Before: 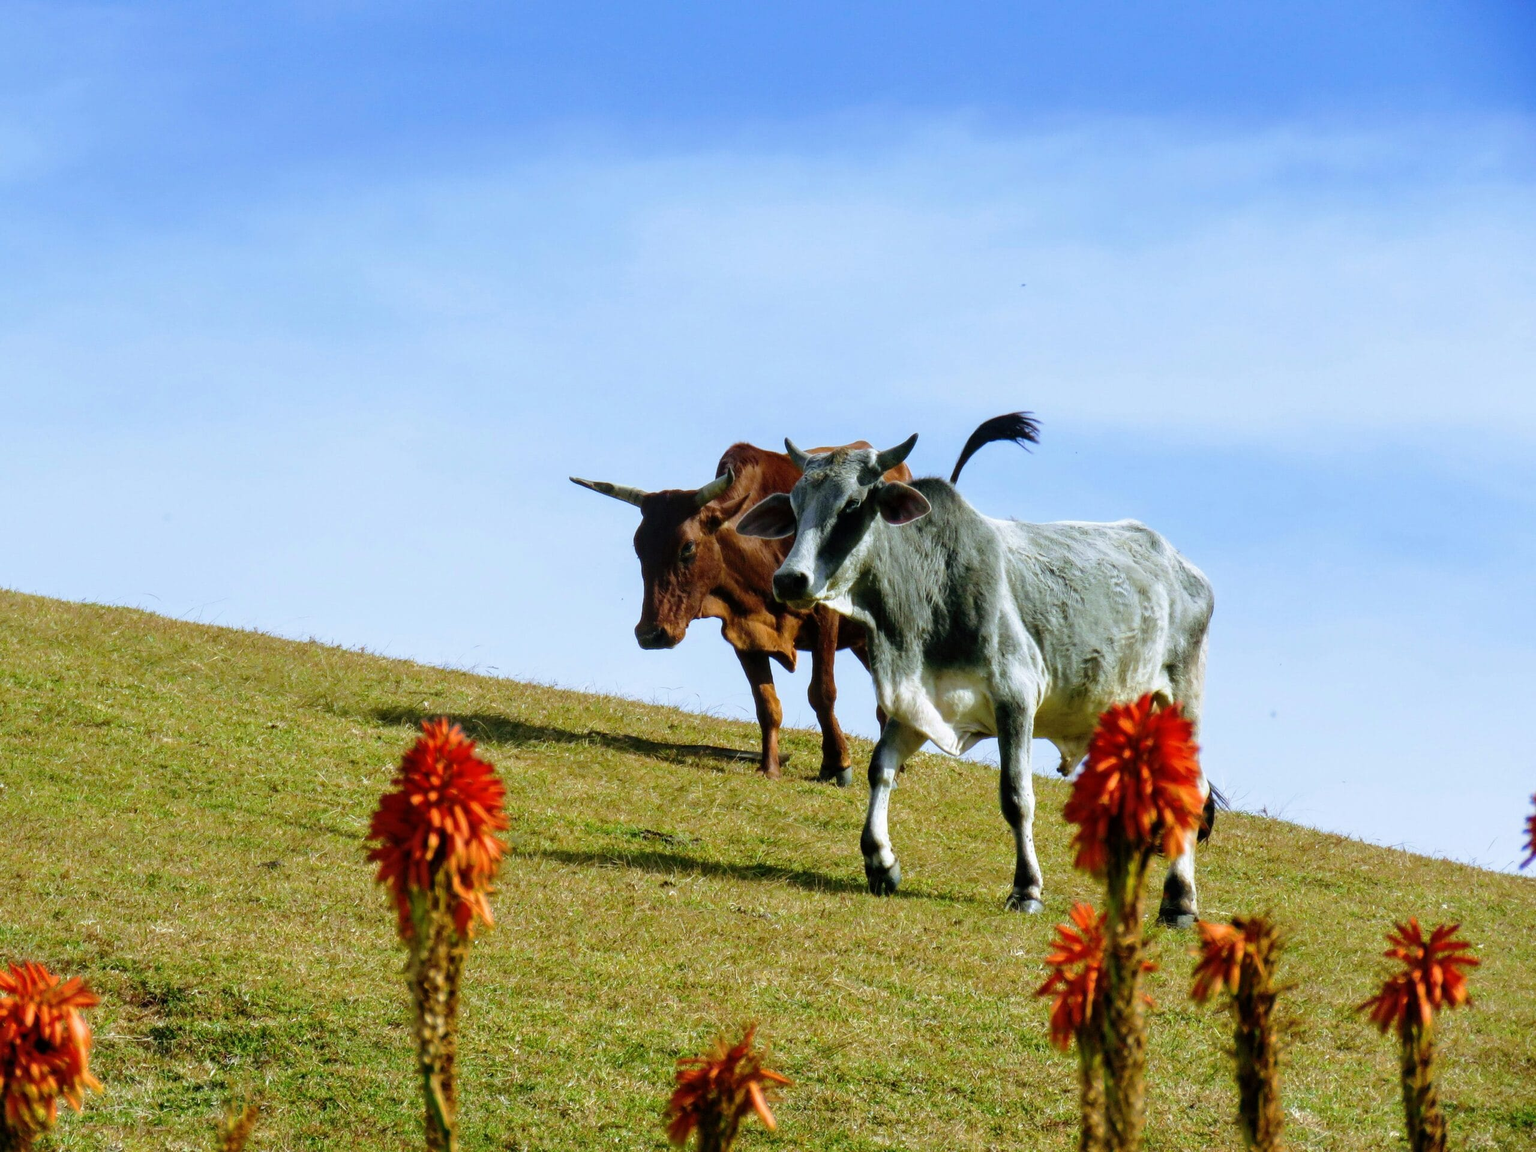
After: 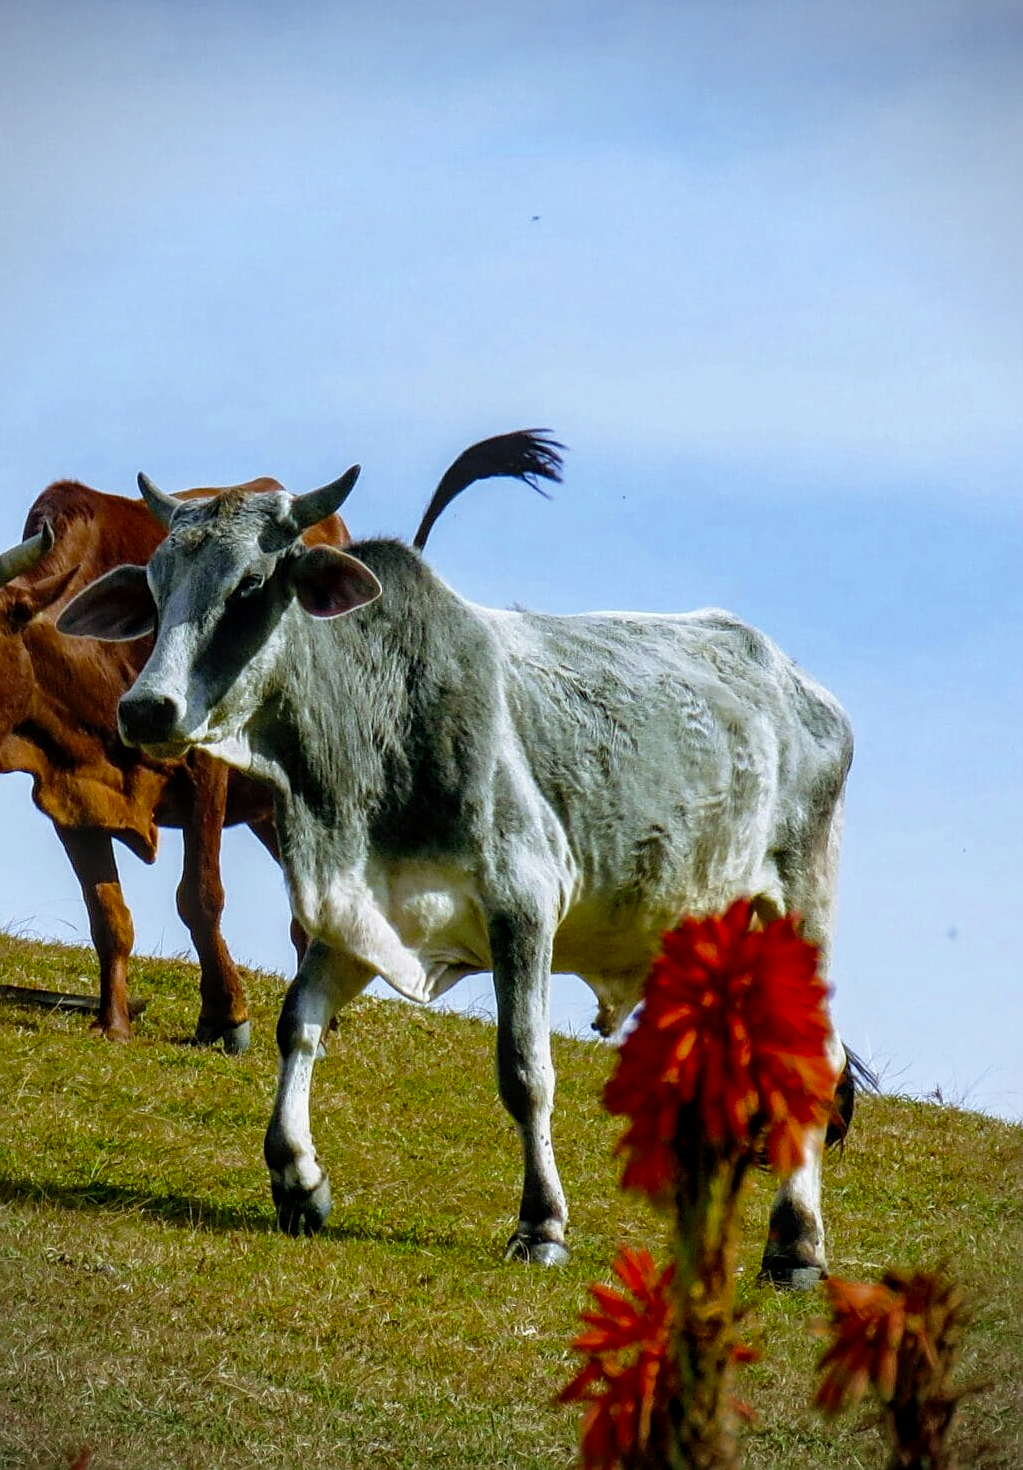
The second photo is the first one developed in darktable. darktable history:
vignetting: on, module defaults
exposure: exposure -0.153 EV, compensate highlight preservation false
crop: left 45.721%, top 13.393%, right 14.118%, bottom 10.01%
local contrast: on, module defaults
color zones: curves: ch0 [(0.27, 0.396) (0.563, 0.504) (0.75, 0.5) (0.787, 0.307)]
sharpen: on, module defaults
color balance: output saturation 110%
